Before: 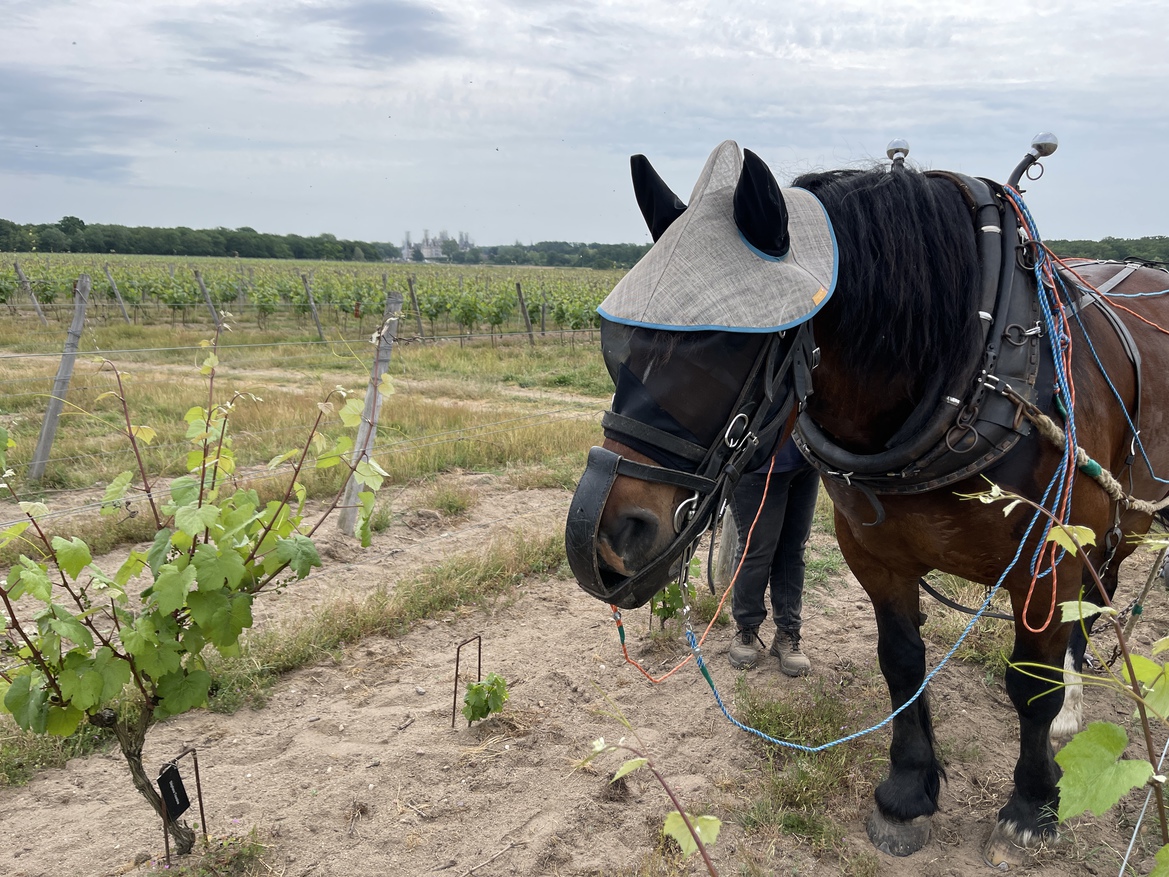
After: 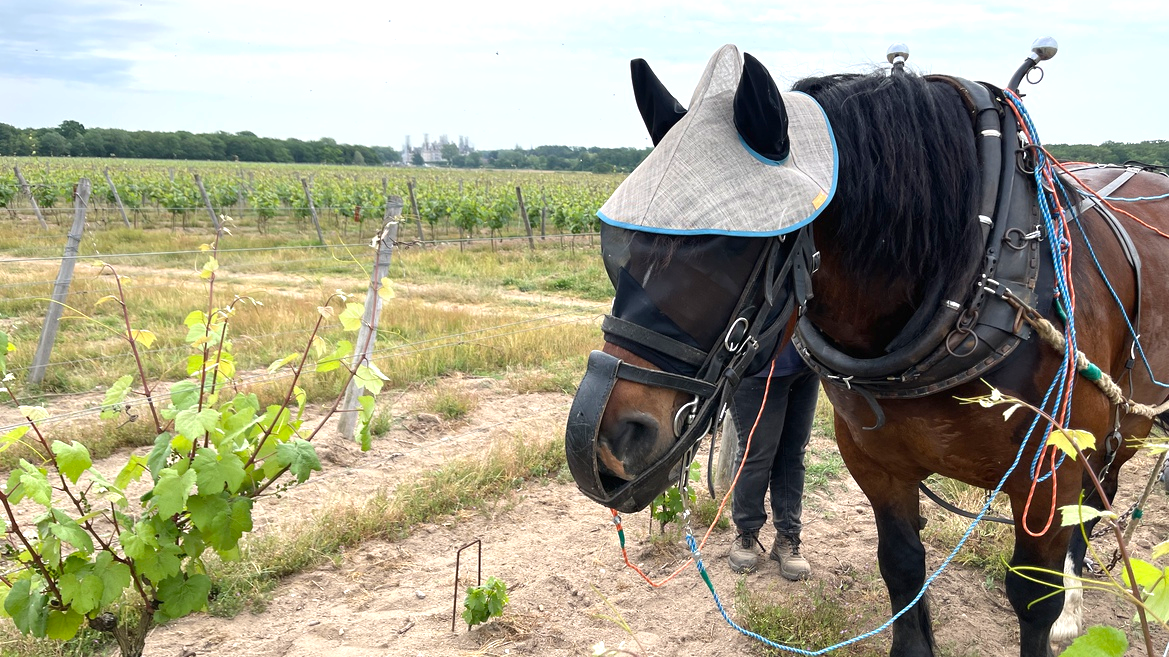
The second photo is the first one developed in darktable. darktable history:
crop: top 11.038%, bottom 13.962%
exposure: black level correction 0, exposure 0.7 EV, compensate exposure bias true, compensate highlight preservation false
